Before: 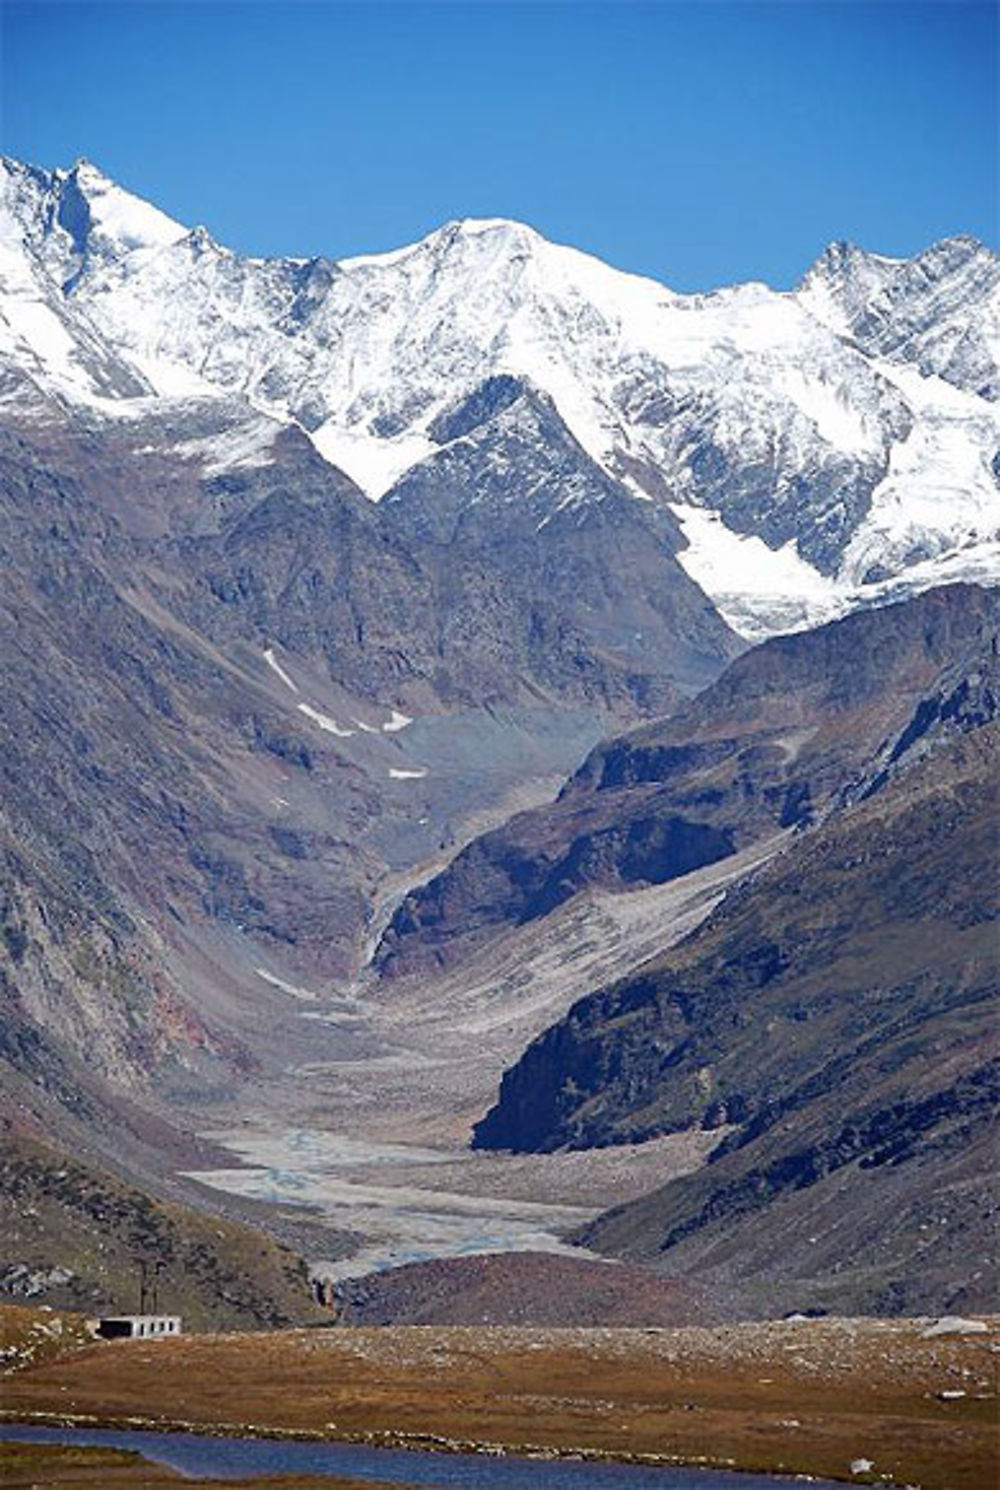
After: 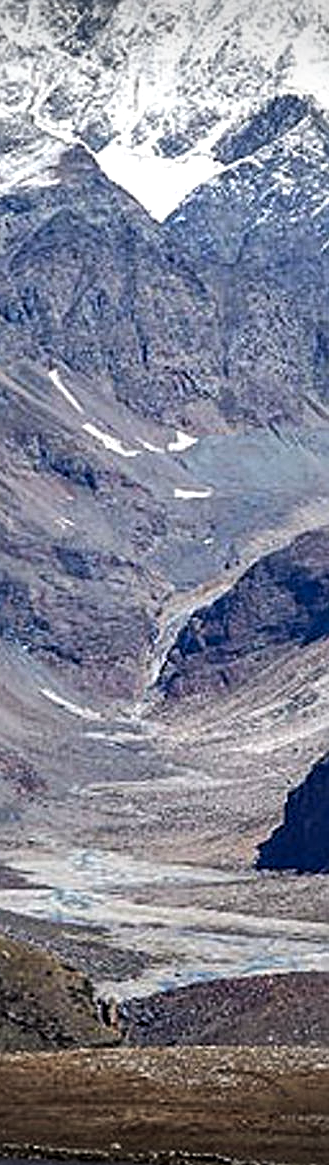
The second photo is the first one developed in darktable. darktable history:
local contrast: detail 142%
tone equalizer: -8 EV -0.432 EV, -7 EV -0.377 EV, -6 EV -0.323 EV, -5 EV -0.215 EV, -3 EV 0.242 EV, -2 EV 0.311 EV, -1 EV 0.373 EV, +0 EV 0.428 EV, edges refinement/feathering 500, mask exposure compensation -1.57 EV, preserve details no
vignetting: fall-off start 68.84%, fall-off radius 29.92%, width/height ratio 0.984, shape 0.861
crop and rotate: left 21.595%, top 18.836%, right 45.484%, bottom 2.976%
sharpen: on, module defaults
